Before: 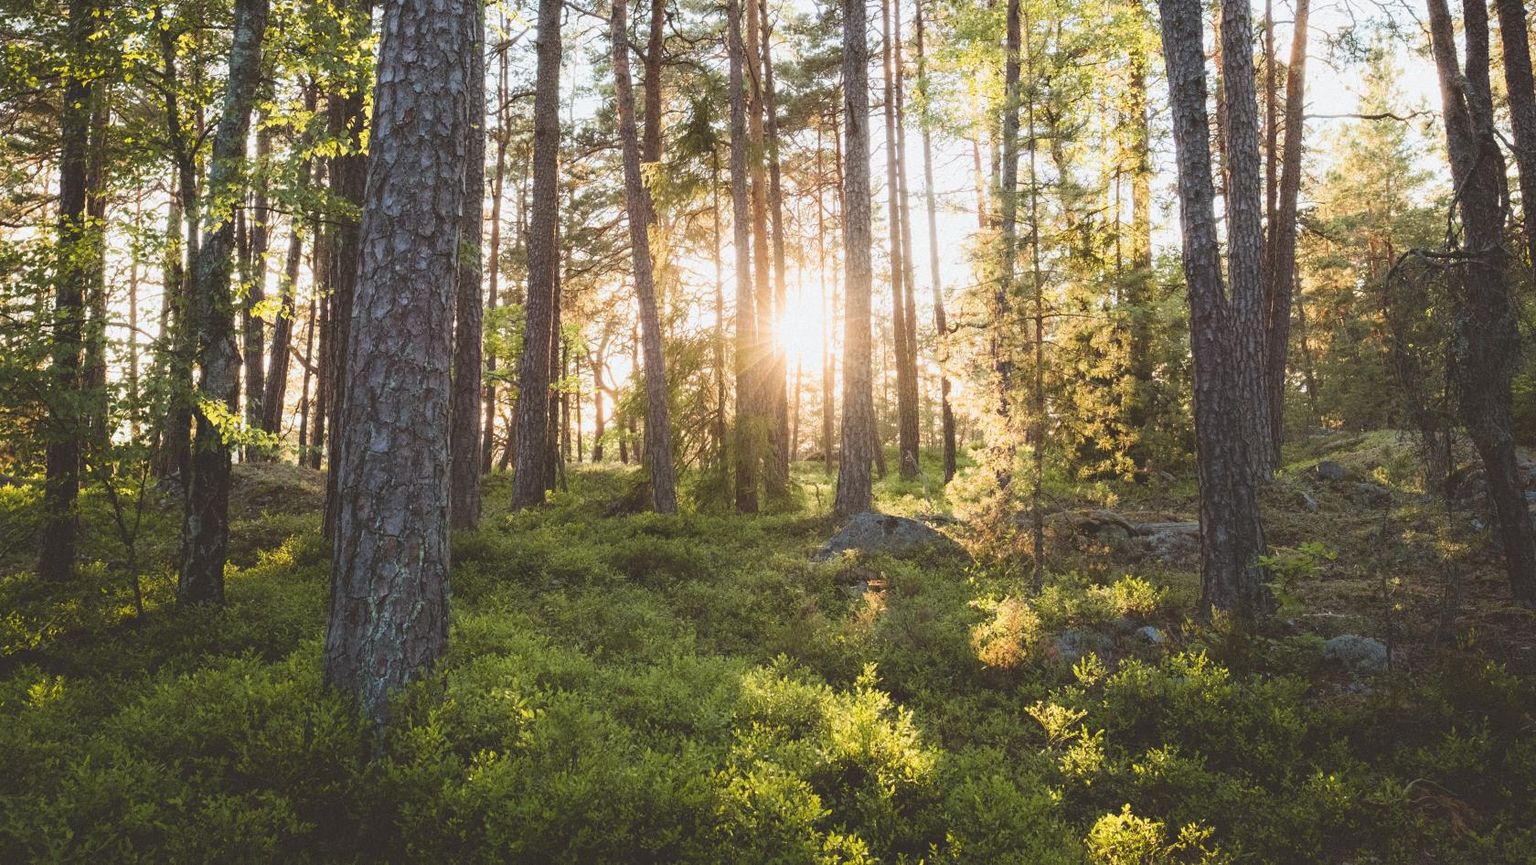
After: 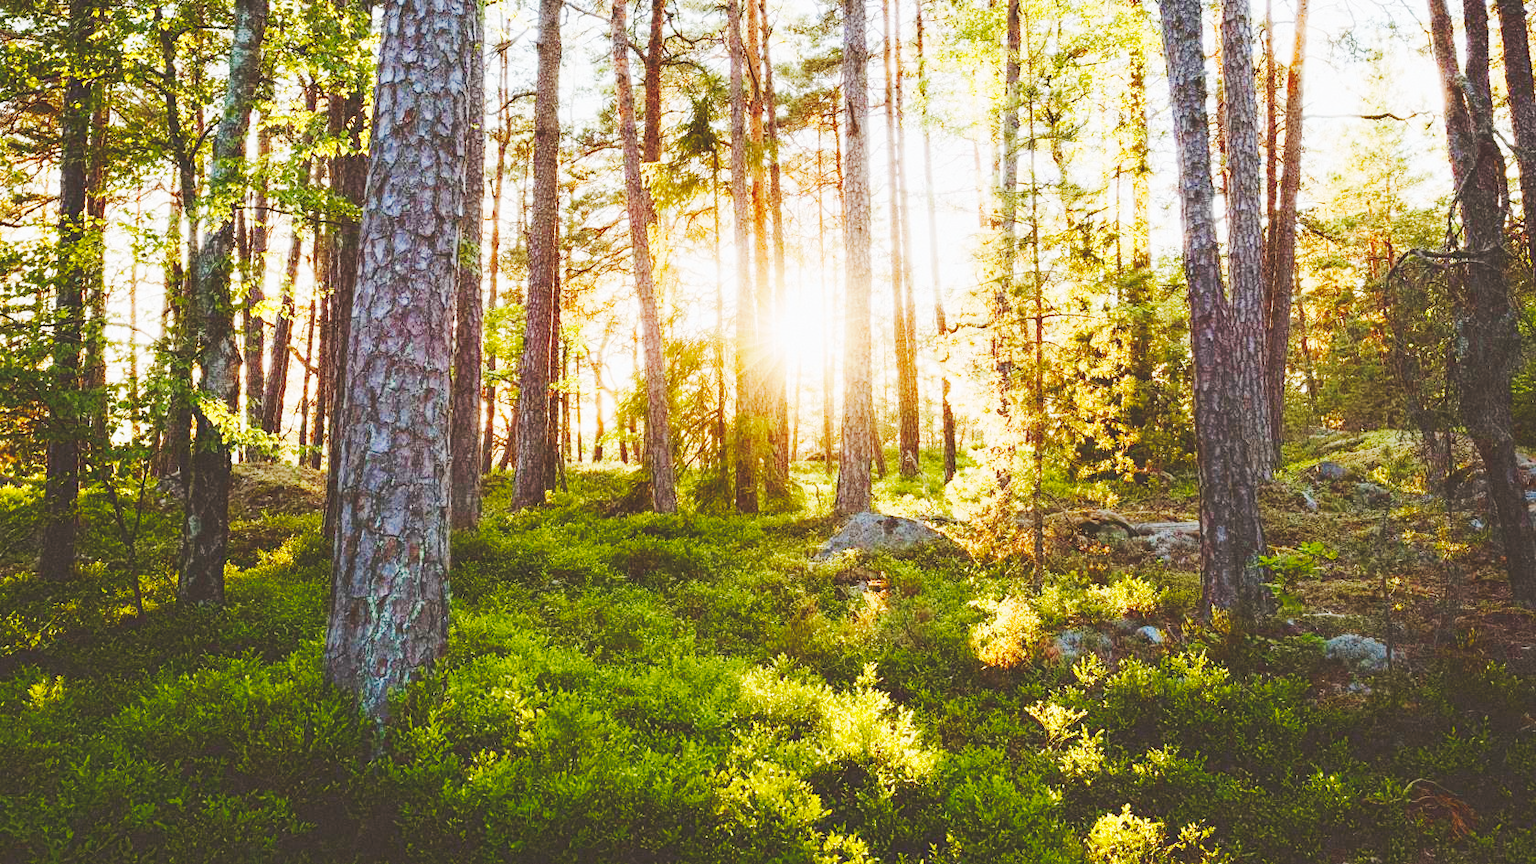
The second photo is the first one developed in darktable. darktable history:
color balance rgb: perceptual saturation grading › global saturation 20.293%, perceptual saturation grading › highlights -19.677%, perceptual saturation grading › shadows 29.281%, global vibrance 16.67%, saturation formula JzAzBz (2021)
tone curve: curves: ch0 [(0, 0) (0.003, 0.156) (0.011, 0.156) (0.025, 0.157) (0.044, 0.164) (0.069, 0.172) (0.1, 0.181) (0.136, 0.191) (0.177, 0.214) (0.224, 0.245) (0.277, 0.285) (0.335, 0.333) (0.399, 0.387) (0.468, 0.471) (0.543, 0.556) (0.623, 0.648) (0.709, 0.734) (0.801, 0.809) (0.898, 0.891) (1, 1)], preserve colors none
base curve: curves: ch0 [(0, 0) (0, 0.001) (0.001, 0.001) (0.004, 0.002) (0.007, 0.004) (0.015, 0.013) (0.033, 0.045) (0.052, 0.096) (0.075, 0.17) (0.099, 0.241) (0.163, 0.42) (0.219, 0.55) (0.259, 0.616) (0.327, 0.722) (0.365, 0.765) (0.522, 0.873) (0.547, 0.881) (0.689, 0.919) (0.826, 0.952) (1, 1)], preserve colors none
exposure: compensate exposure bias true, compensate highlight preservation false
